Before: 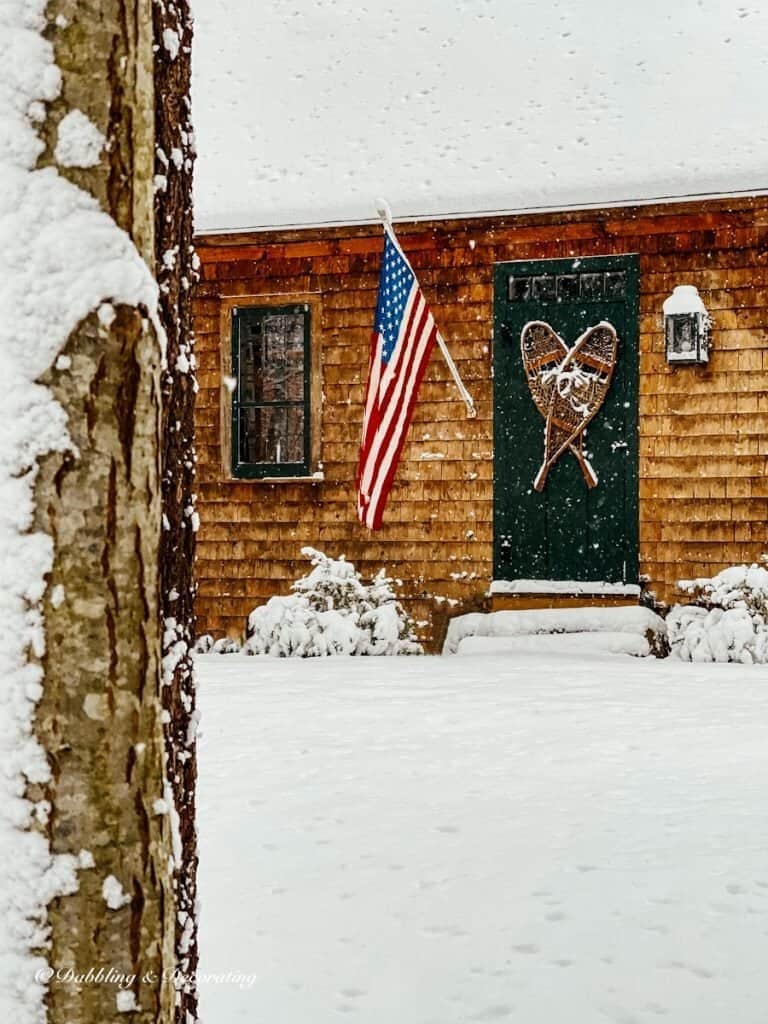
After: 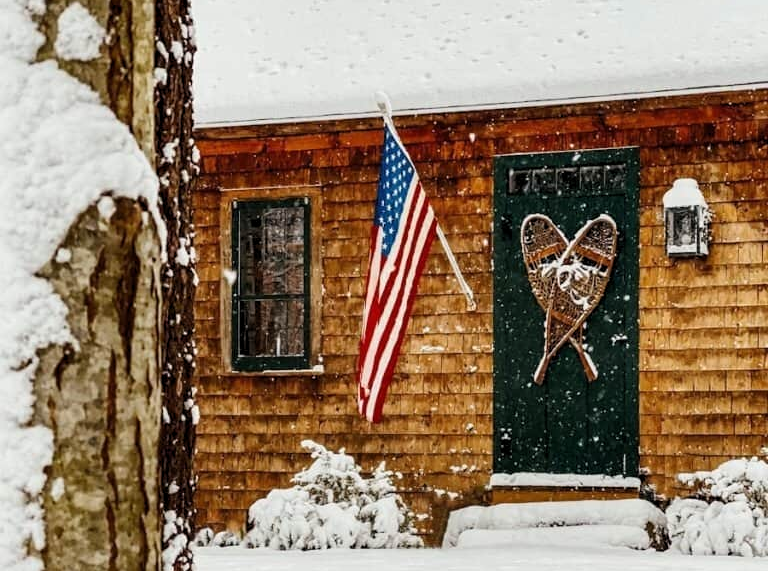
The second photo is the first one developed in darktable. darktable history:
crop and rotate: top 10.543%, bottom 33.673%
levels: white 99.98%, levels [0.016, 0.5, 0.996]
